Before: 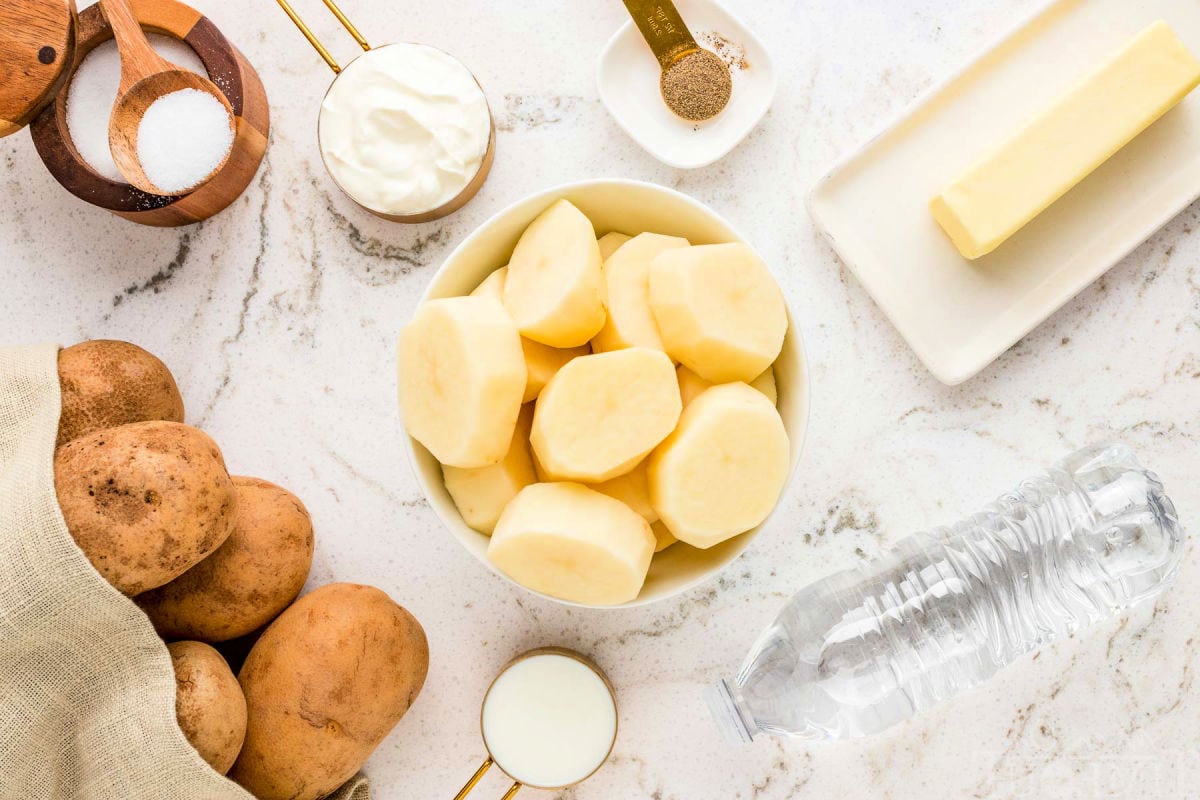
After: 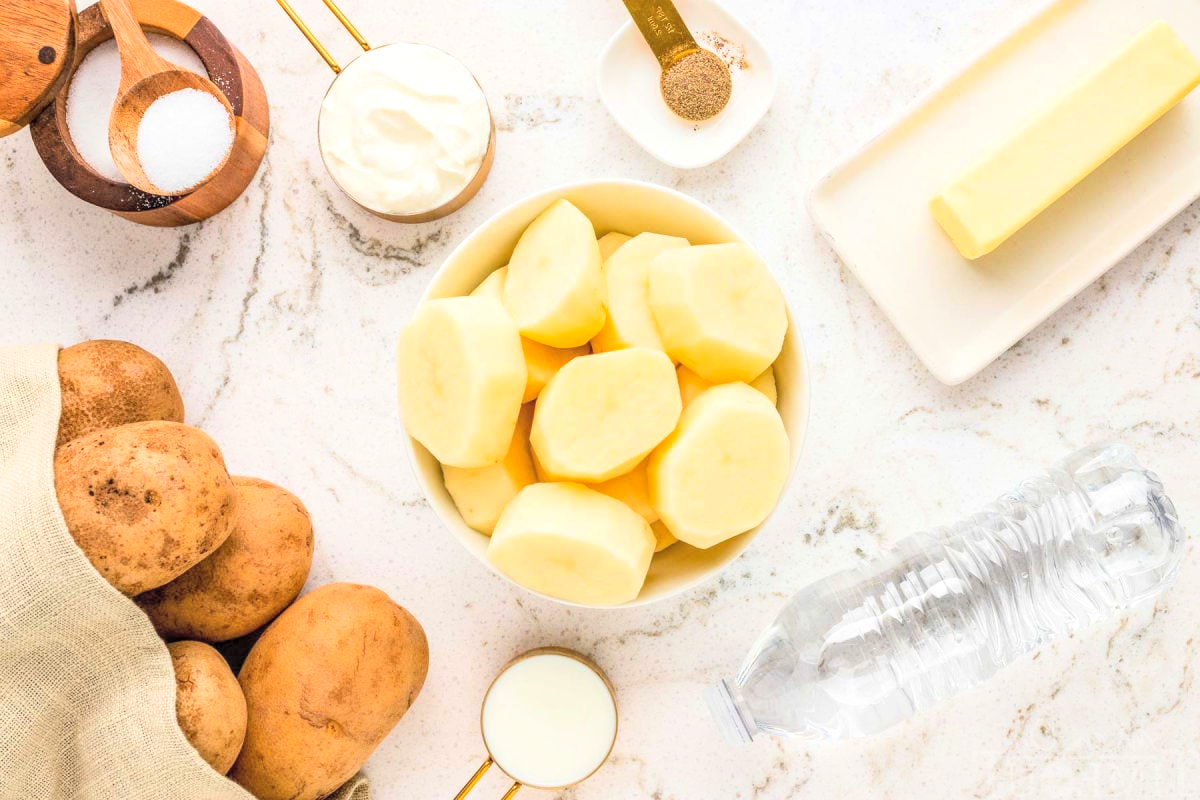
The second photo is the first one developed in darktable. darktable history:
local contrast: on, module defaults
contrast brightness saturation: contrast 0.099, brightness 0.304, saturation 0.148
